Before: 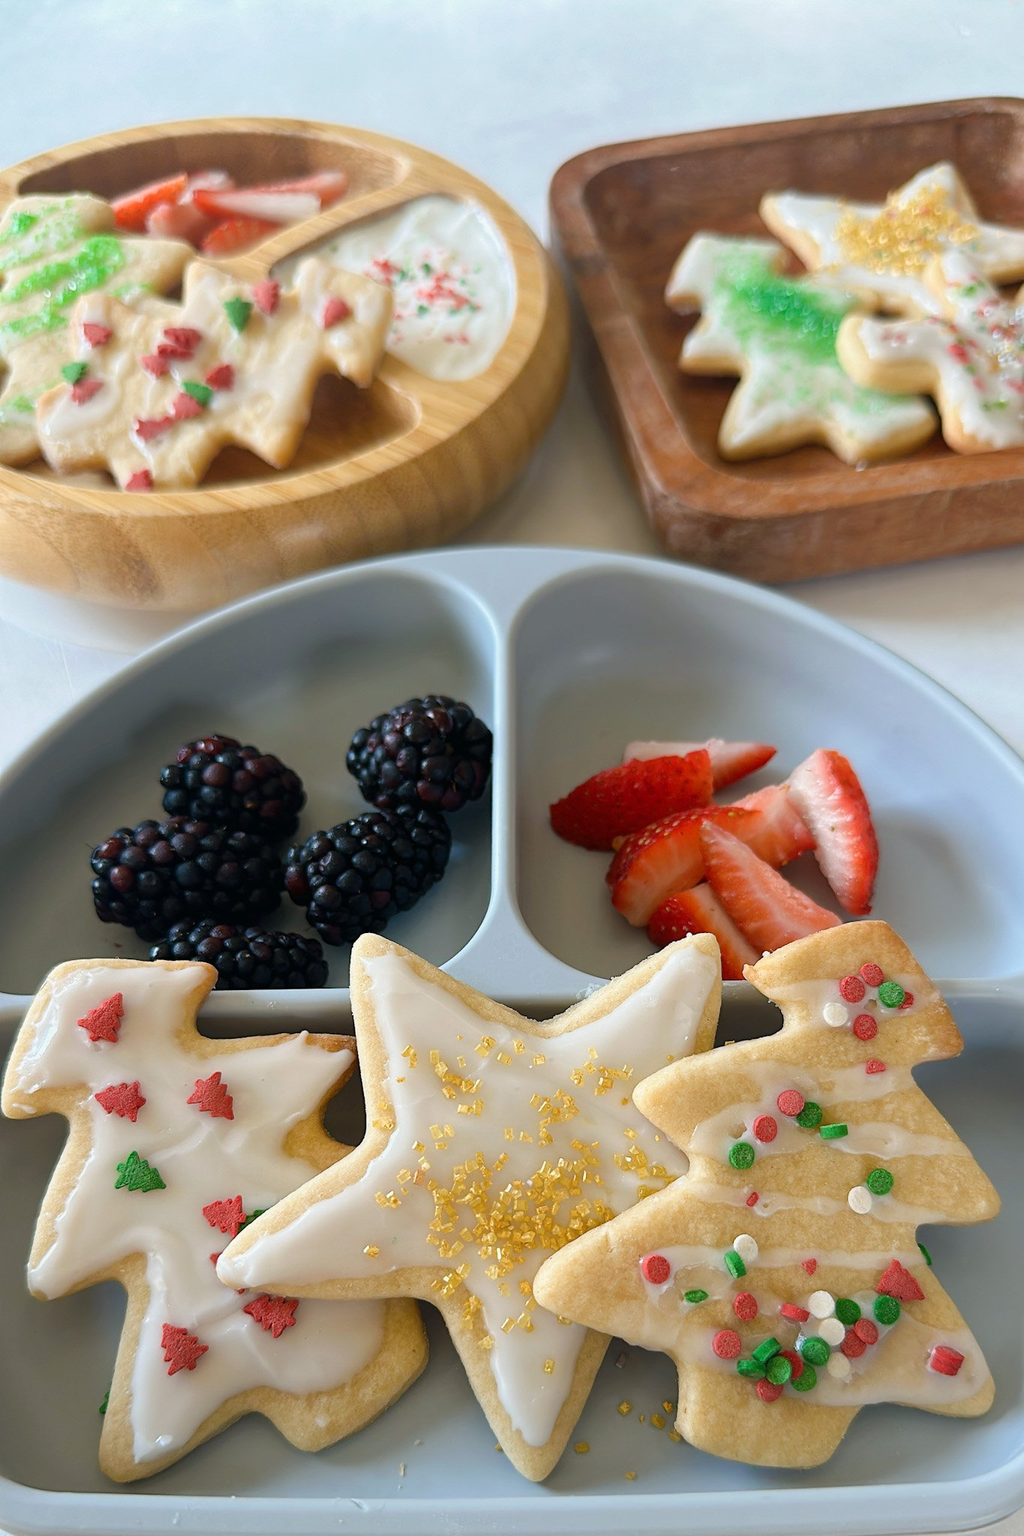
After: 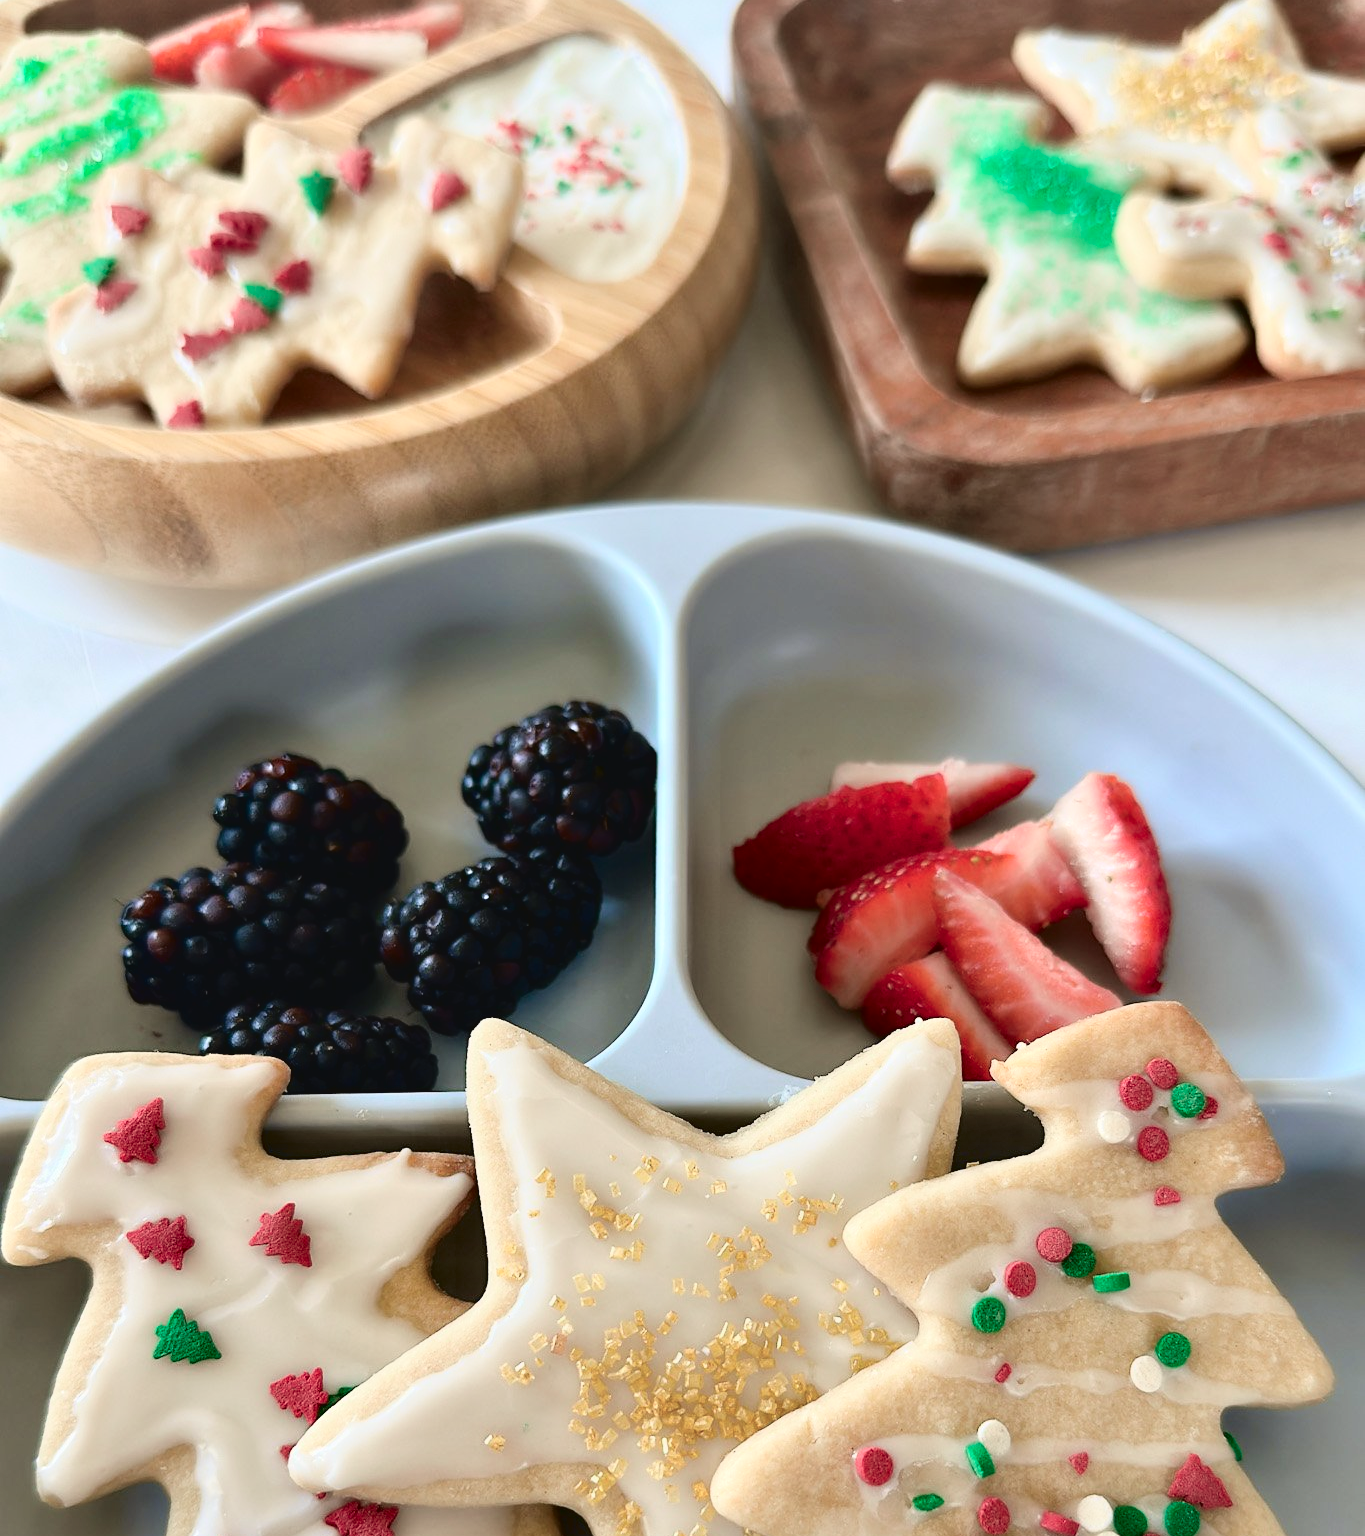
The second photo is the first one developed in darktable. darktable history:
crop: top 11.038%, bottom 13.962%
tone curve: curves: ch0 [(0, 0.039) (0.104, 0.094) (0.285, 0.301) (0.689, 0.764) (0.89, 0.926) (0.994, 0.971)]; ch1 [(0, 0) (0.337, 0.249) (0.437, 0.411) (0.485, 0.487) (0.515, 0.514) (0.566, 0.563) (0.641, 0.655) (1, 1)]; ch2 [(0, 0) (0.314, 0.301) (0.421, 0.411) (0.502, 0.505) (0.528, 0.54) (0.557, 0.555) (0.612, 0.583) (0.722, 0.67) (1, 1)], color space Lab, independent channels, preserve colors none
contrast equalizer: y [[0.514, 0.573, 0.581, 0.508, 0.5, 0.5], [0.5 ×6], [0.5 ×6], [0 ×6], [0 ×6]]
